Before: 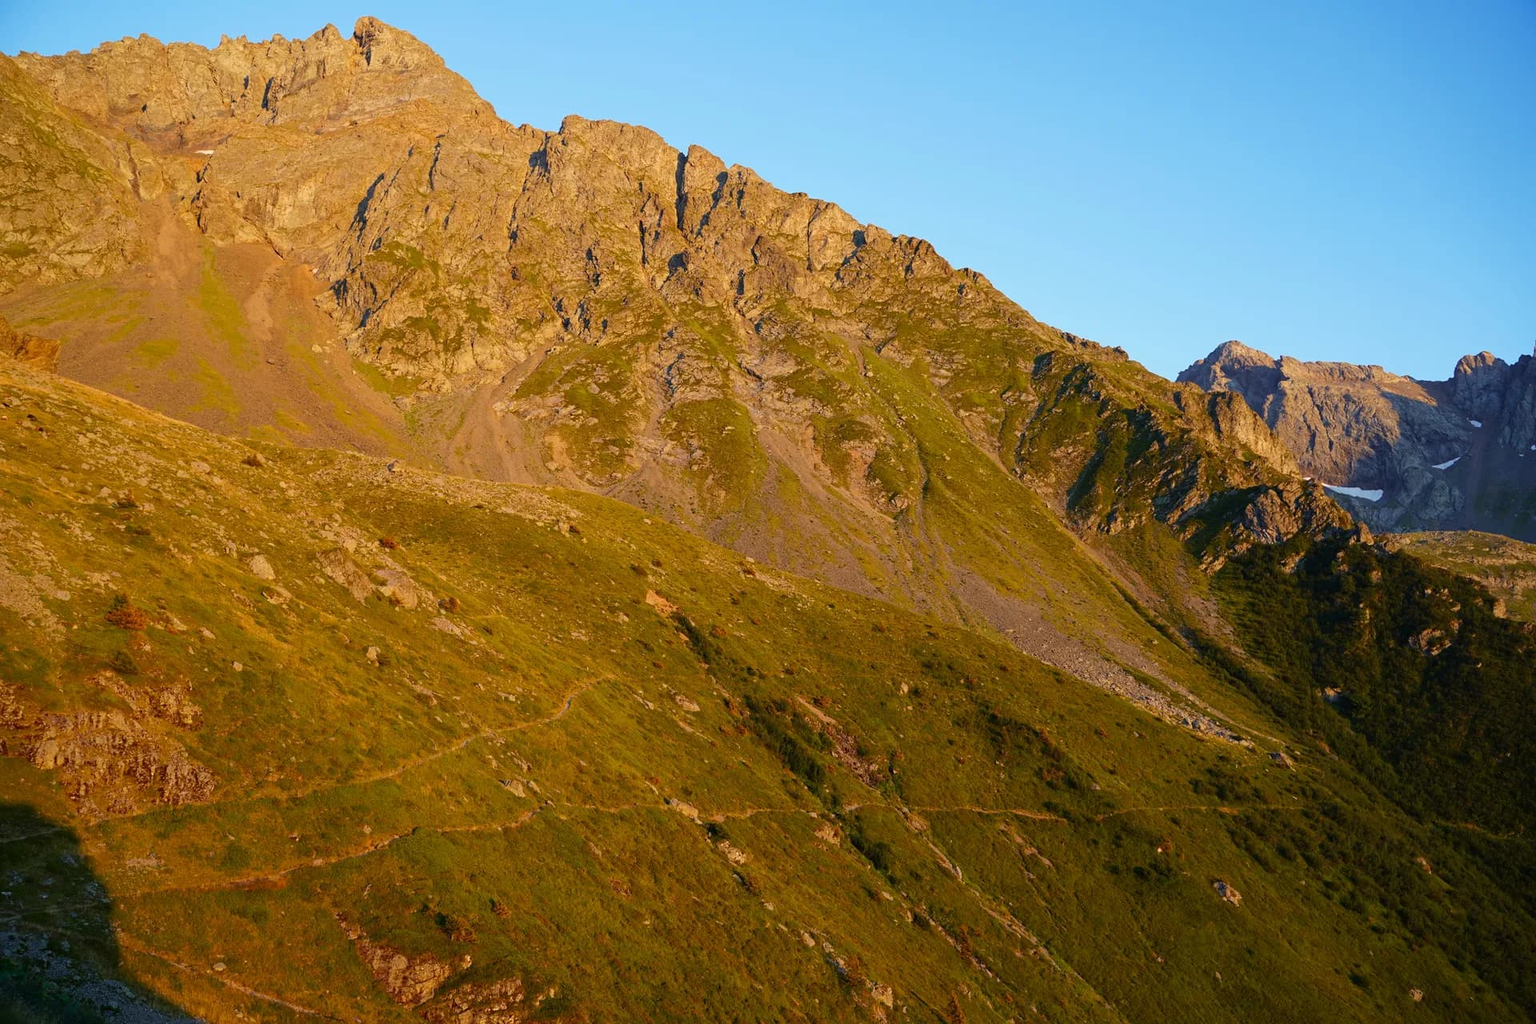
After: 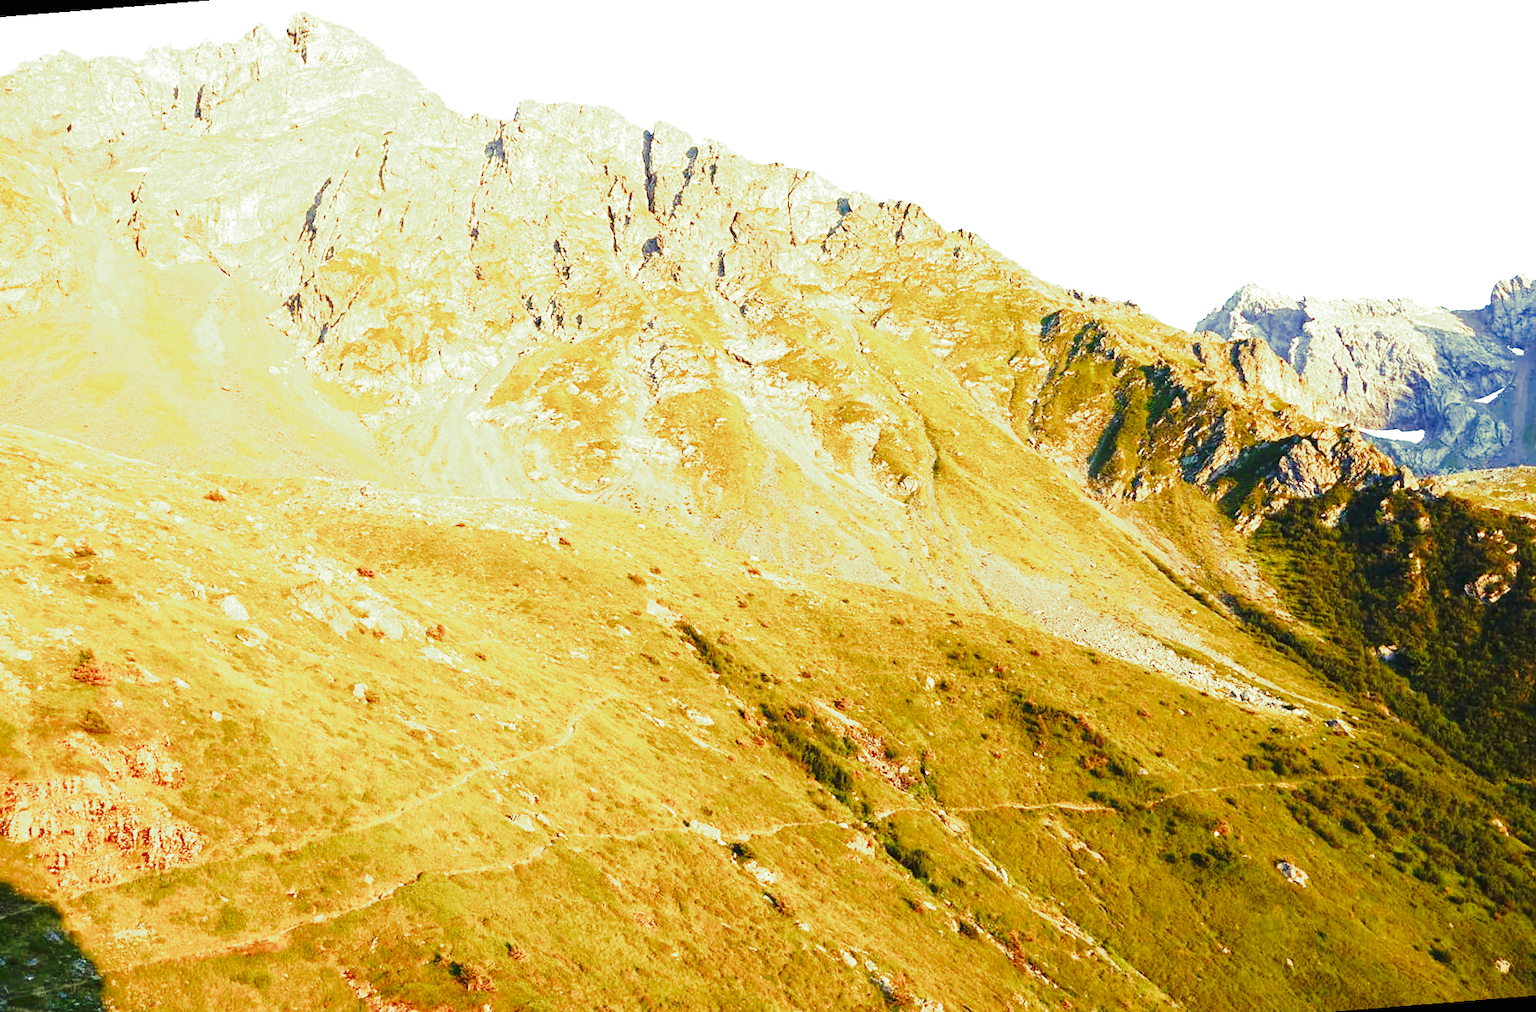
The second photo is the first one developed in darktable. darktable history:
split-toning: shadows › hue 290.82°, shadows › saturation 0.34, highlights › saturation 0.38, balance 0, compress 50%
base curve: curves: ch0 [(0, 0) (0.036, 0.037) (0.121, 0.228) (0.46, 0.76) (0.859, 0.983) (1, 1)], preserve colors none
exposure: black level correction 0, exposure 1.5 EV, compensate exposure bias true, compensate highlight preservation false
rotate and perspective: rotation -4.57°, crop left 0.054, crop right 0.944, crop top 0.087, crop bottom 0.914
